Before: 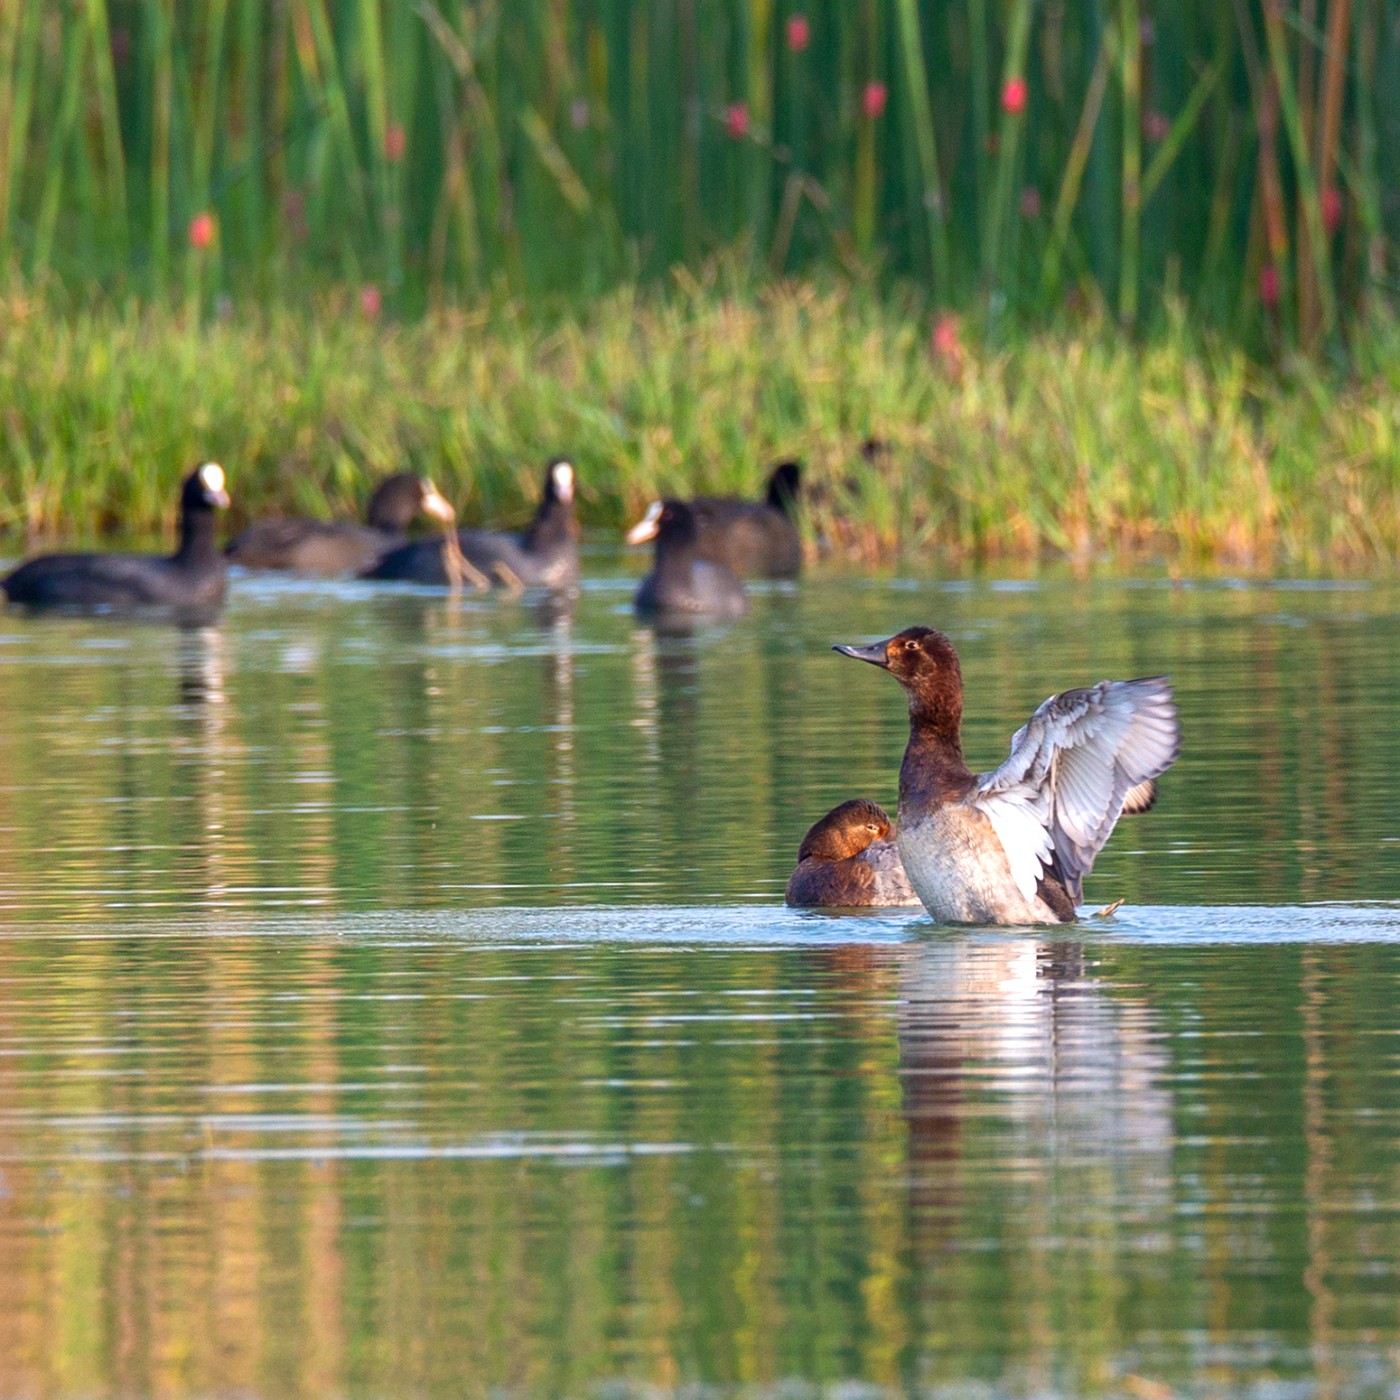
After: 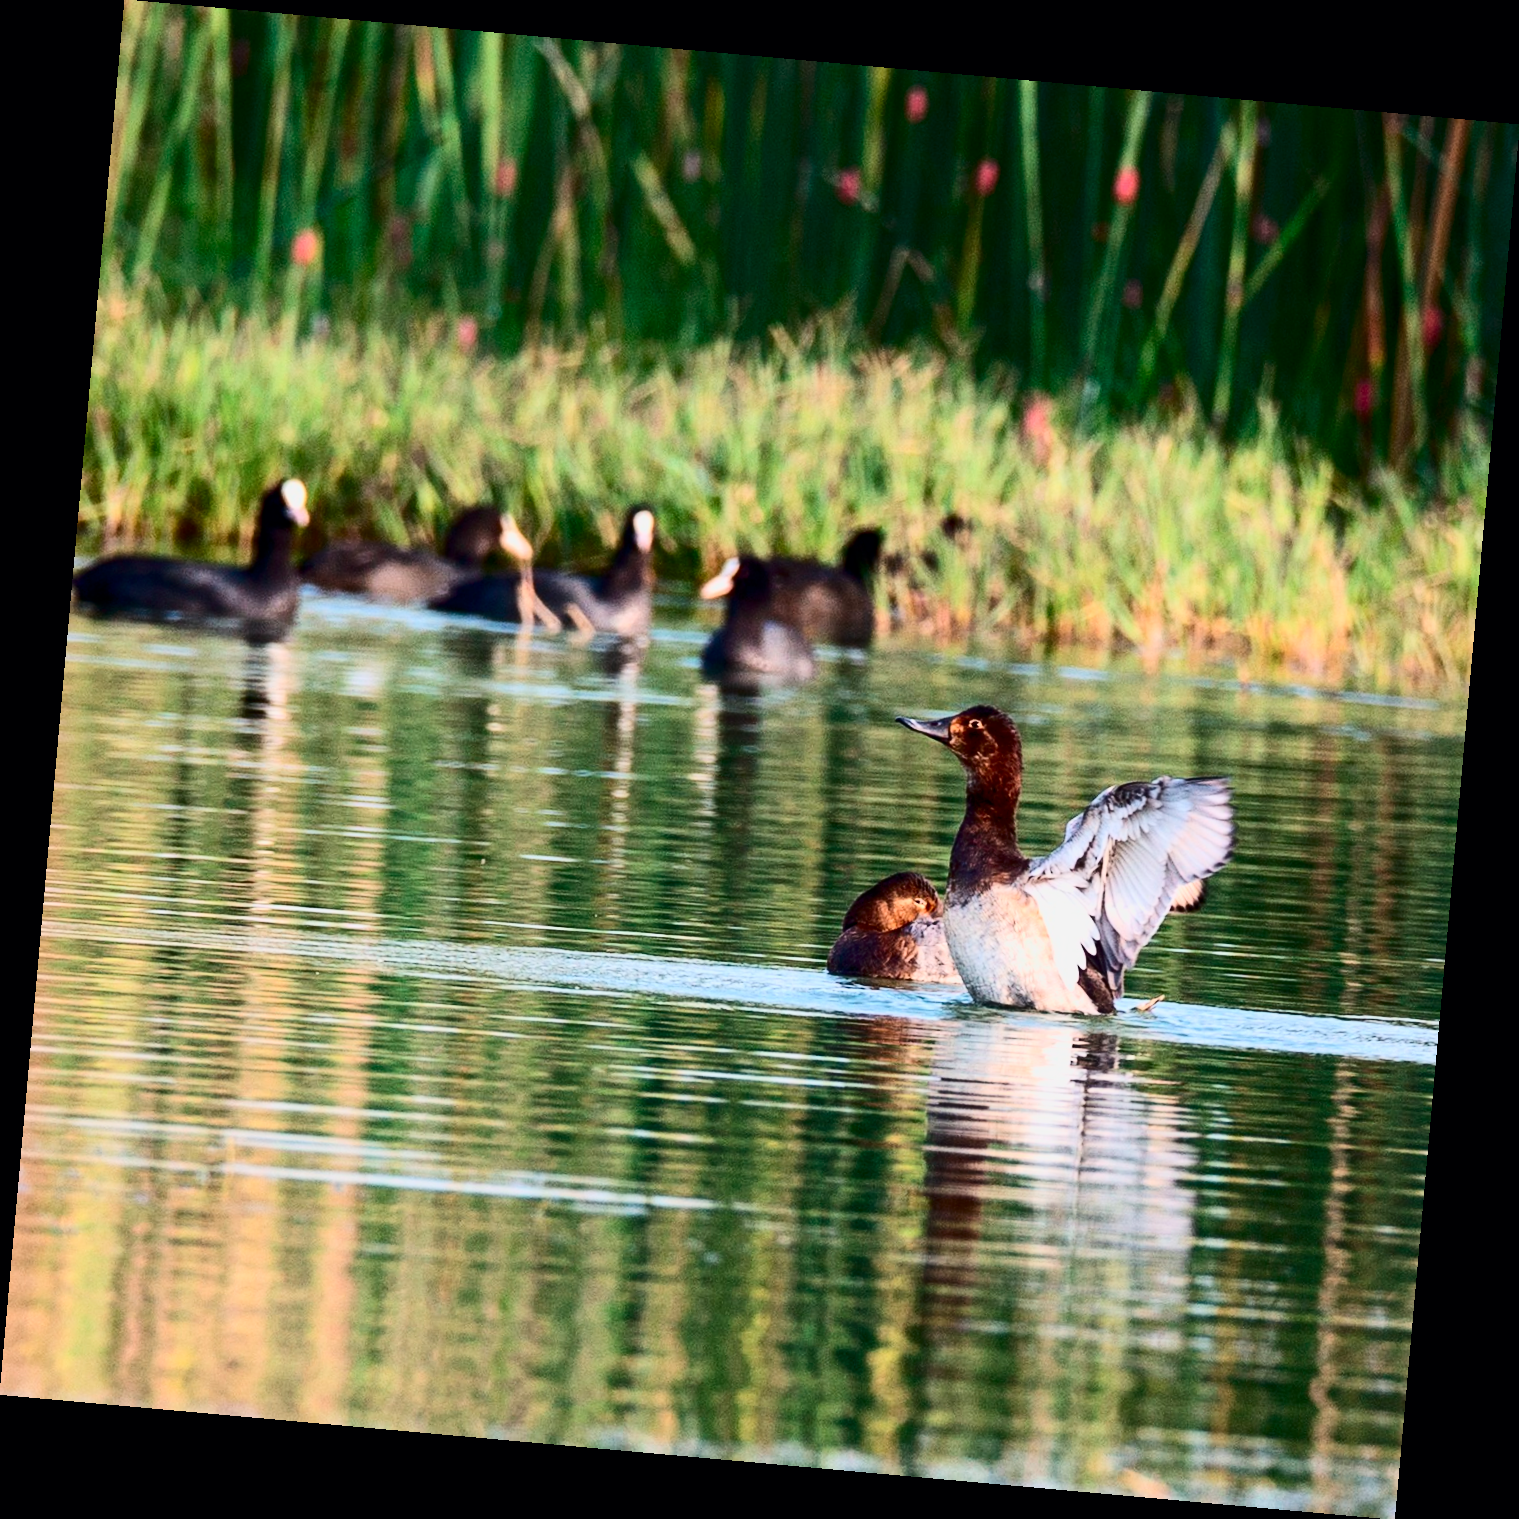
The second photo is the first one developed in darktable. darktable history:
rotate and perspective: rotation 5.12°, automatic cropping off
contrast brightness saturation: contrast 0.5, saturation -0.1
filmic rgb: black relative exposure -7.48 EV, white relative exposure 4.83 EV, hardness 3.4, color science v6 (2022)
